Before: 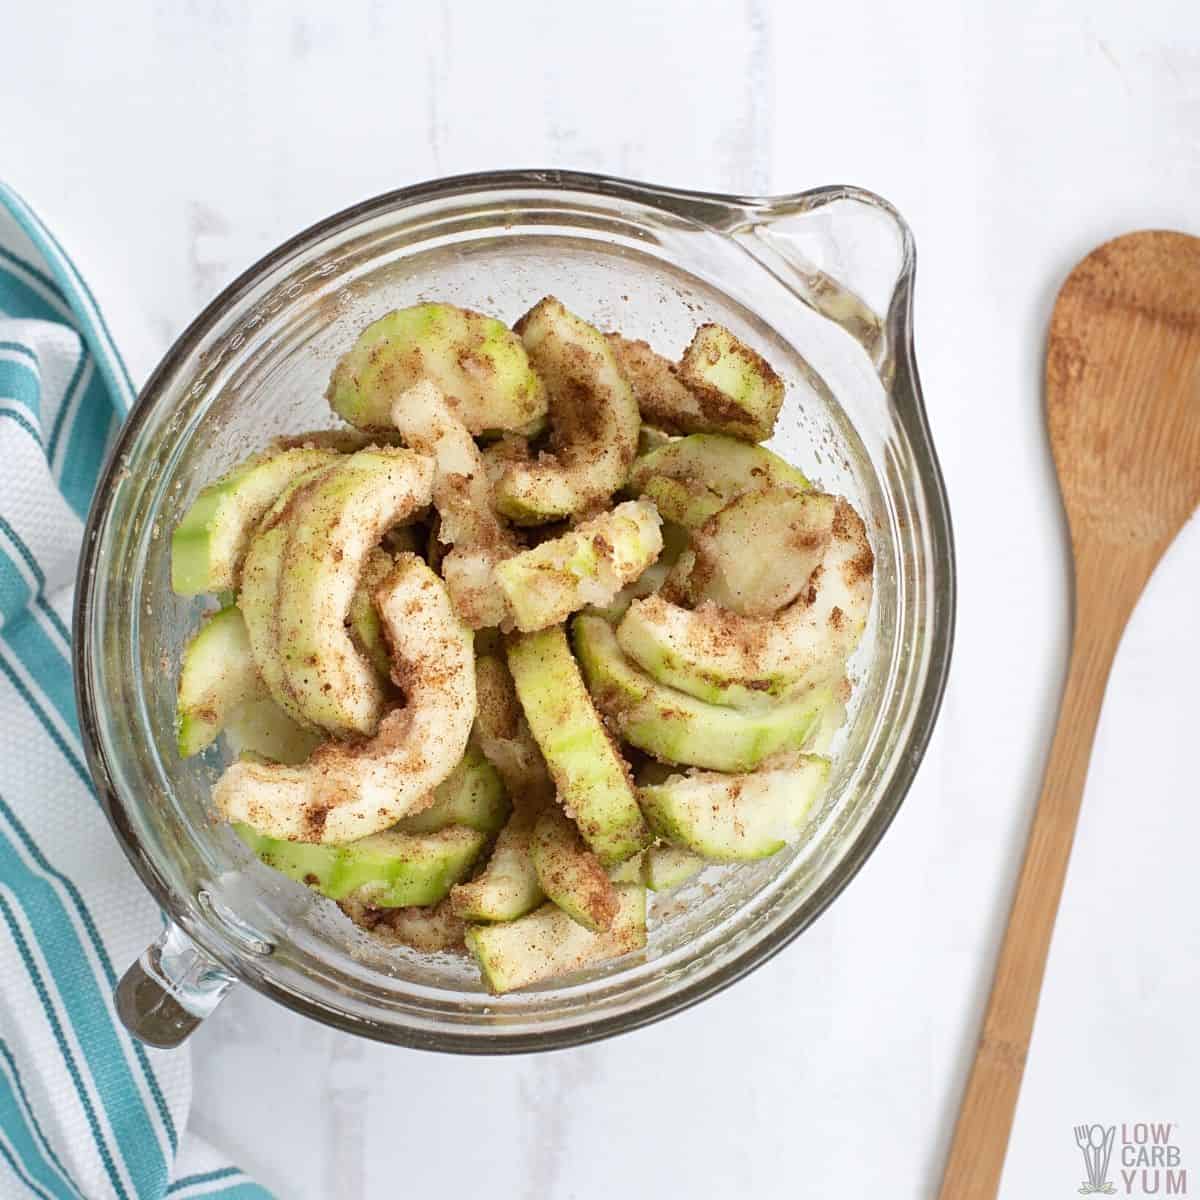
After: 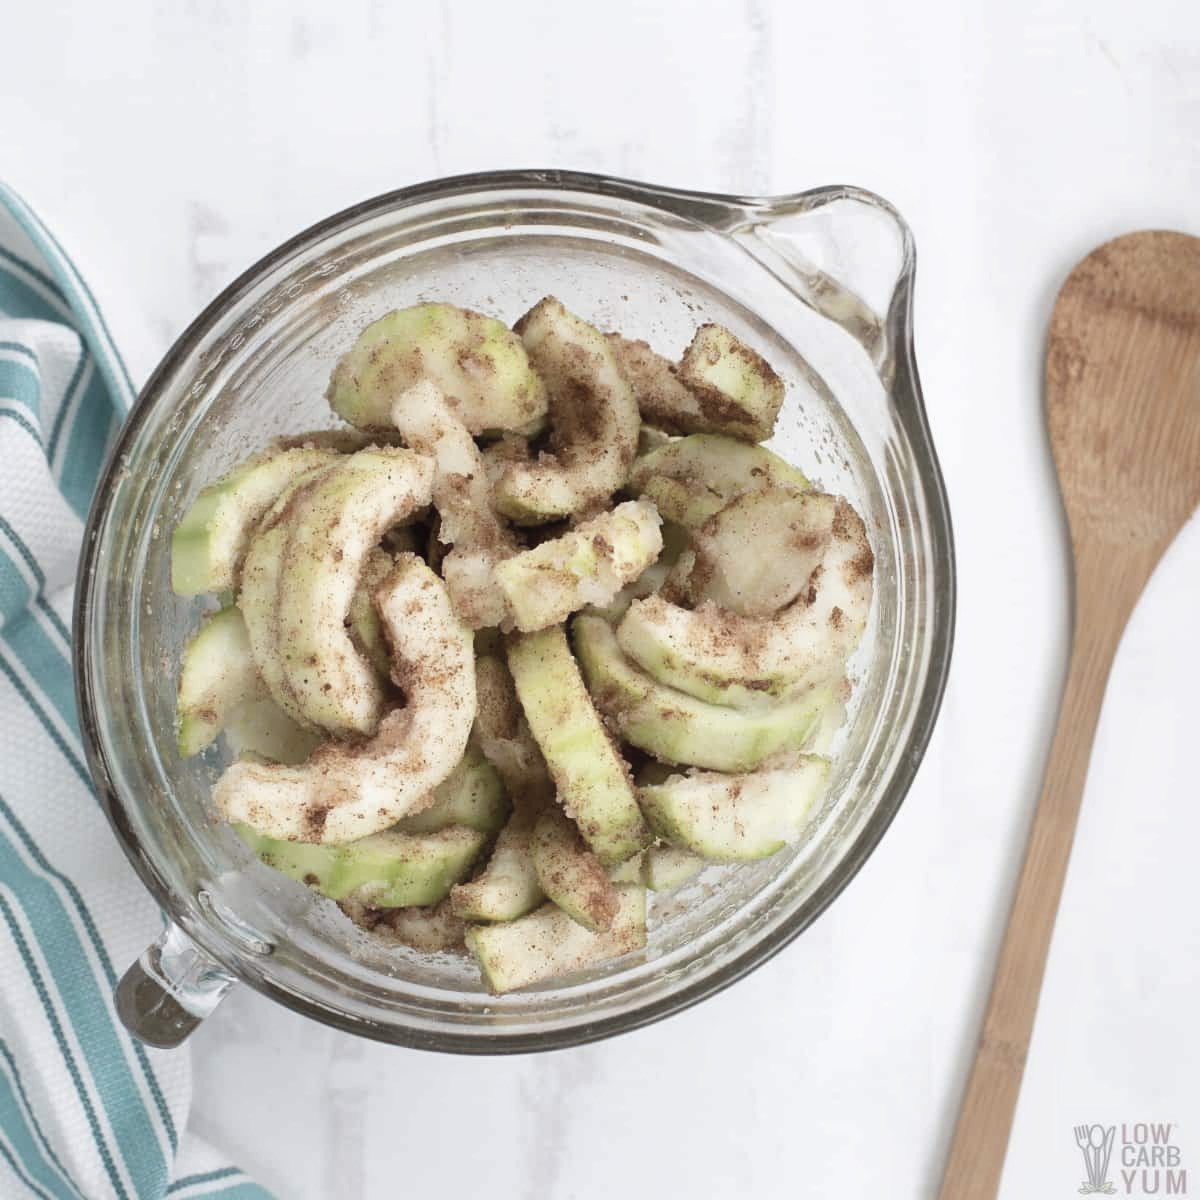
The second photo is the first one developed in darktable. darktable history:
color correction: saturation 0.57
contrast equalizer: octaves 7, y [[0.502, 0.505, 0.512, 0.529, 0.564, 0.588], [0.5 ×6], [0.502, 0.505, 0.512, 0.529, 0.564, 0.588], [0, 0.001, 0.001, 0.004, 0.008, 0.011], [0, 0.001, 0.001, 0.004, 0.008, 0.011]], mix -1
